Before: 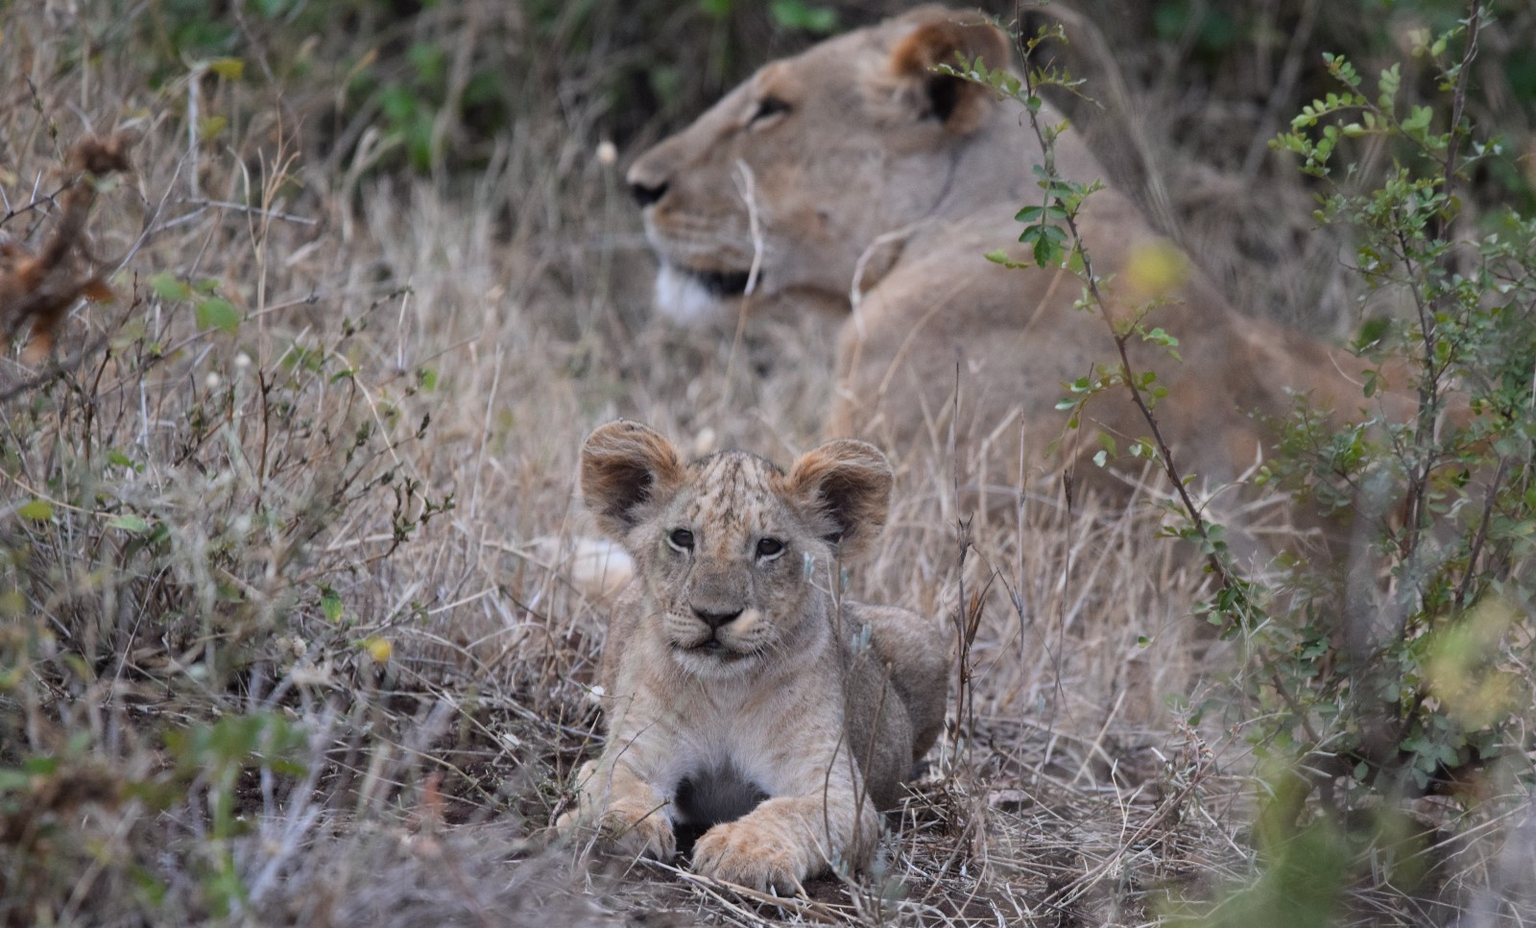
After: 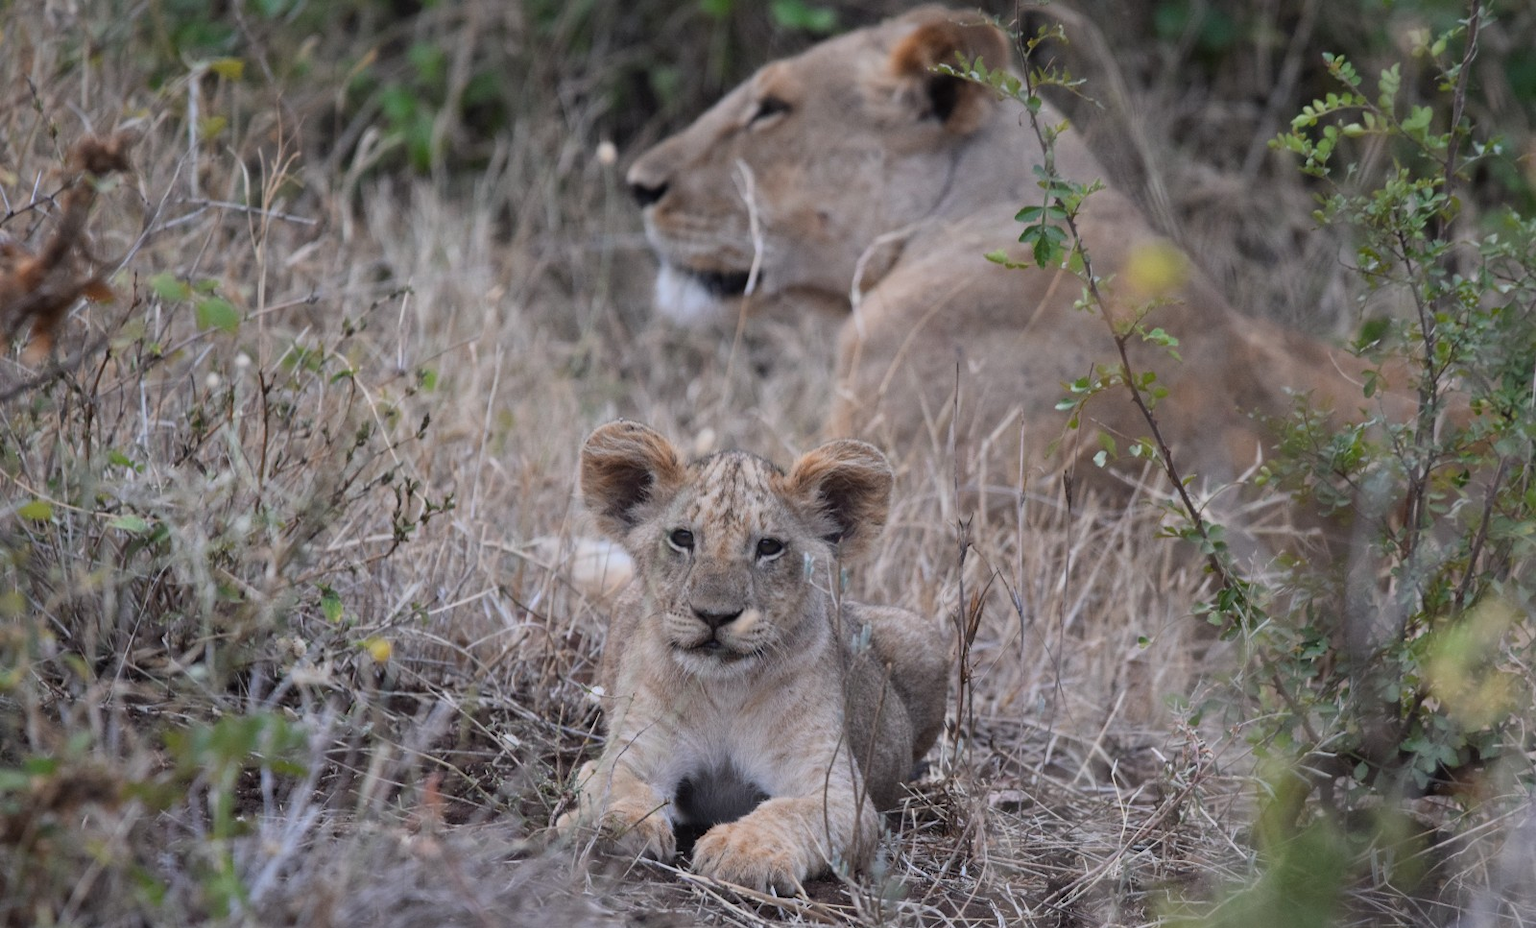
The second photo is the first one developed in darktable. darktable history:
shadows and highlights: shadows 29.89
